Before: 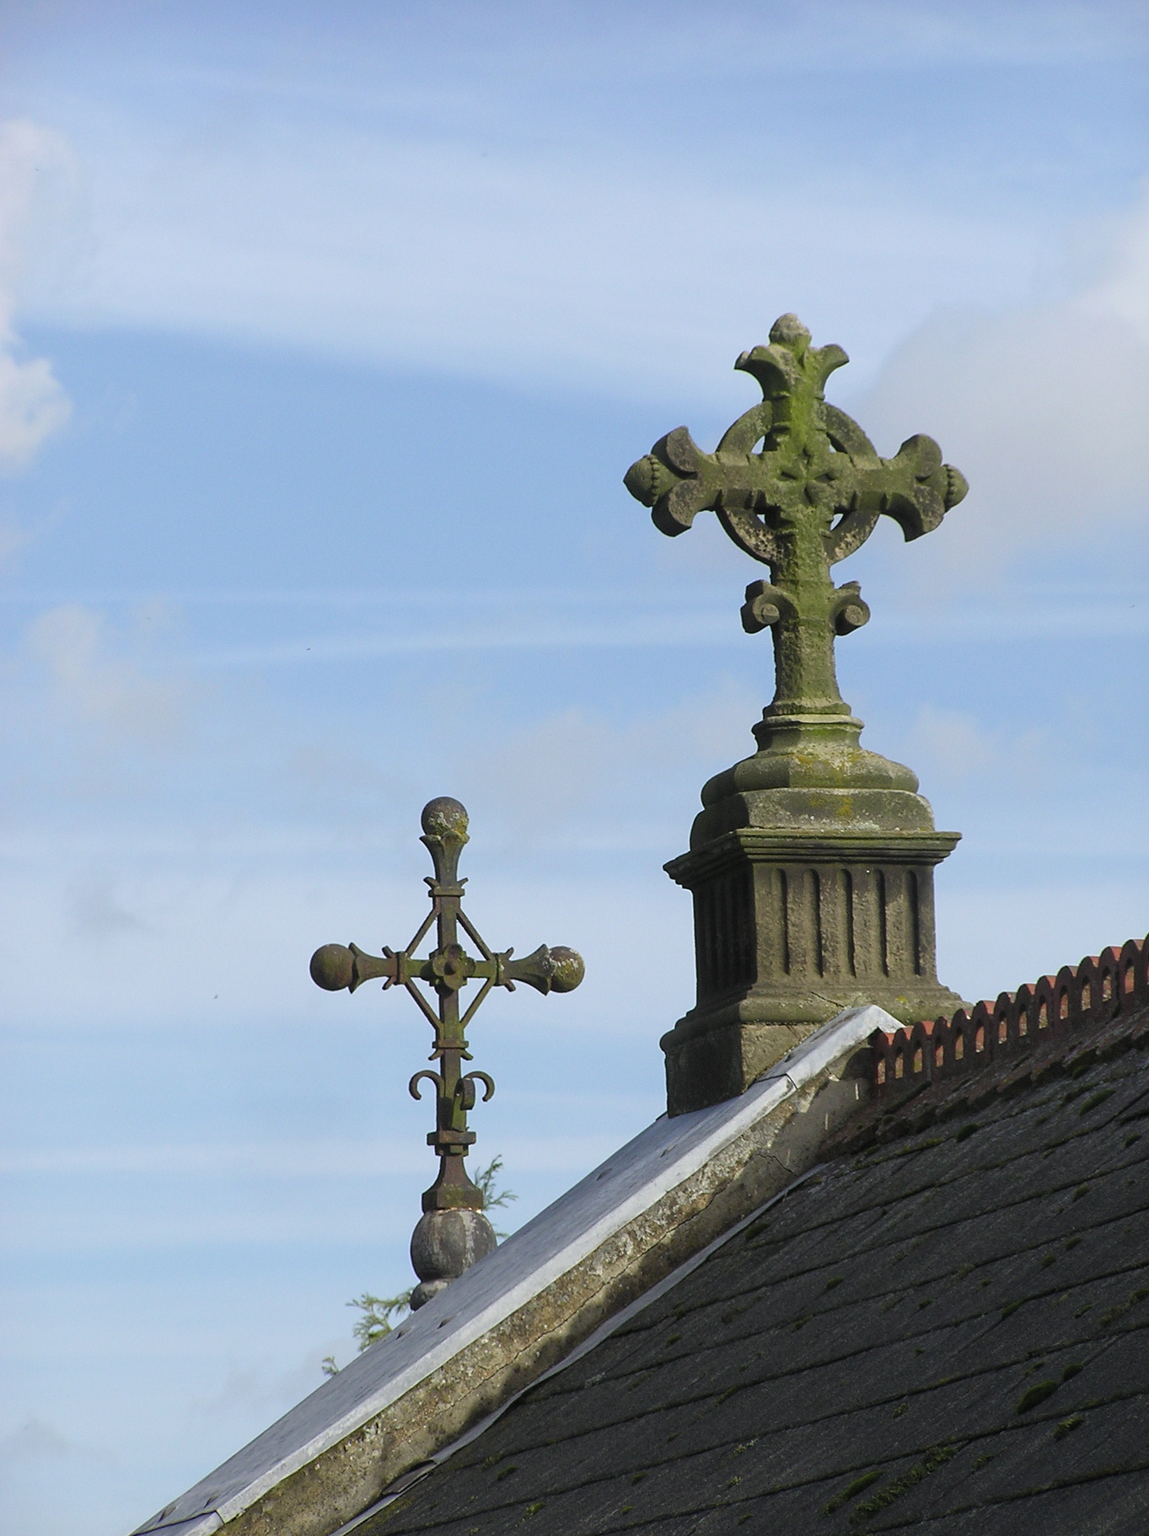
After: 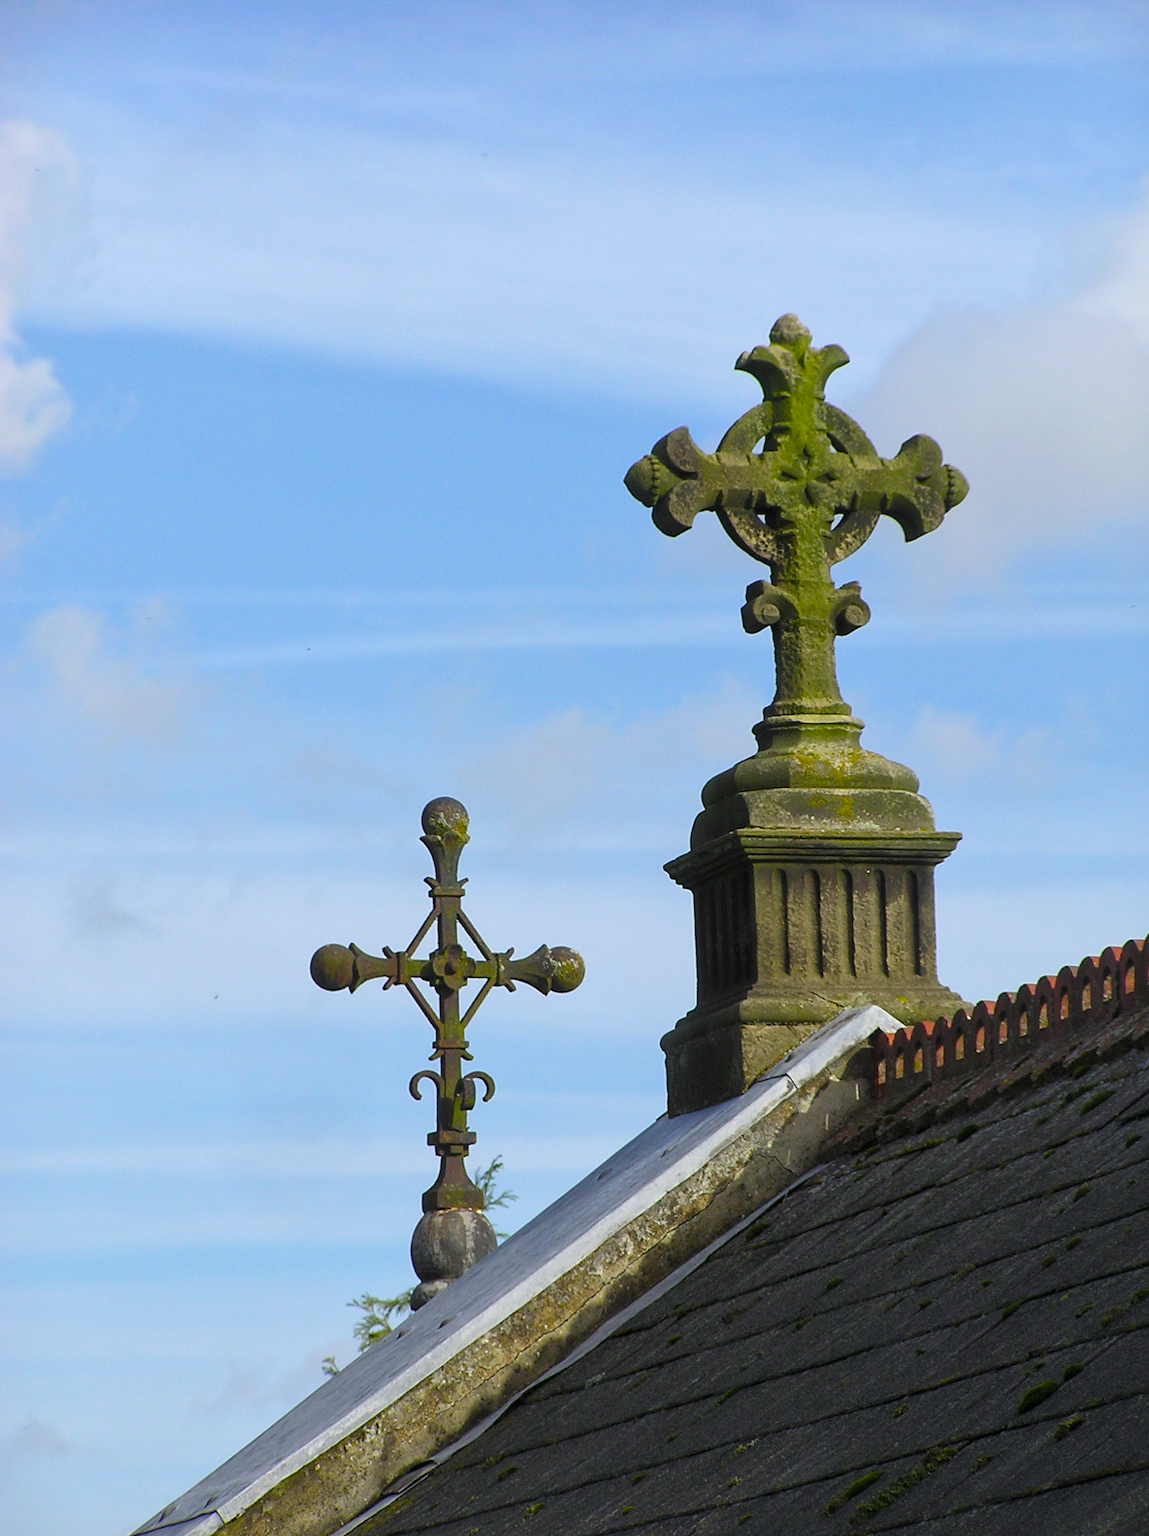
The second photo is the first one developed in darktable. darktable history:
color balance rgb: linear chroma grading › global chroma 15.078%, perceptual saturation grading › global saturation 31.093%
local contrast: mode bilateral grid, contrast 20, coarseness 49, detail 119%, midtone range 0.2
